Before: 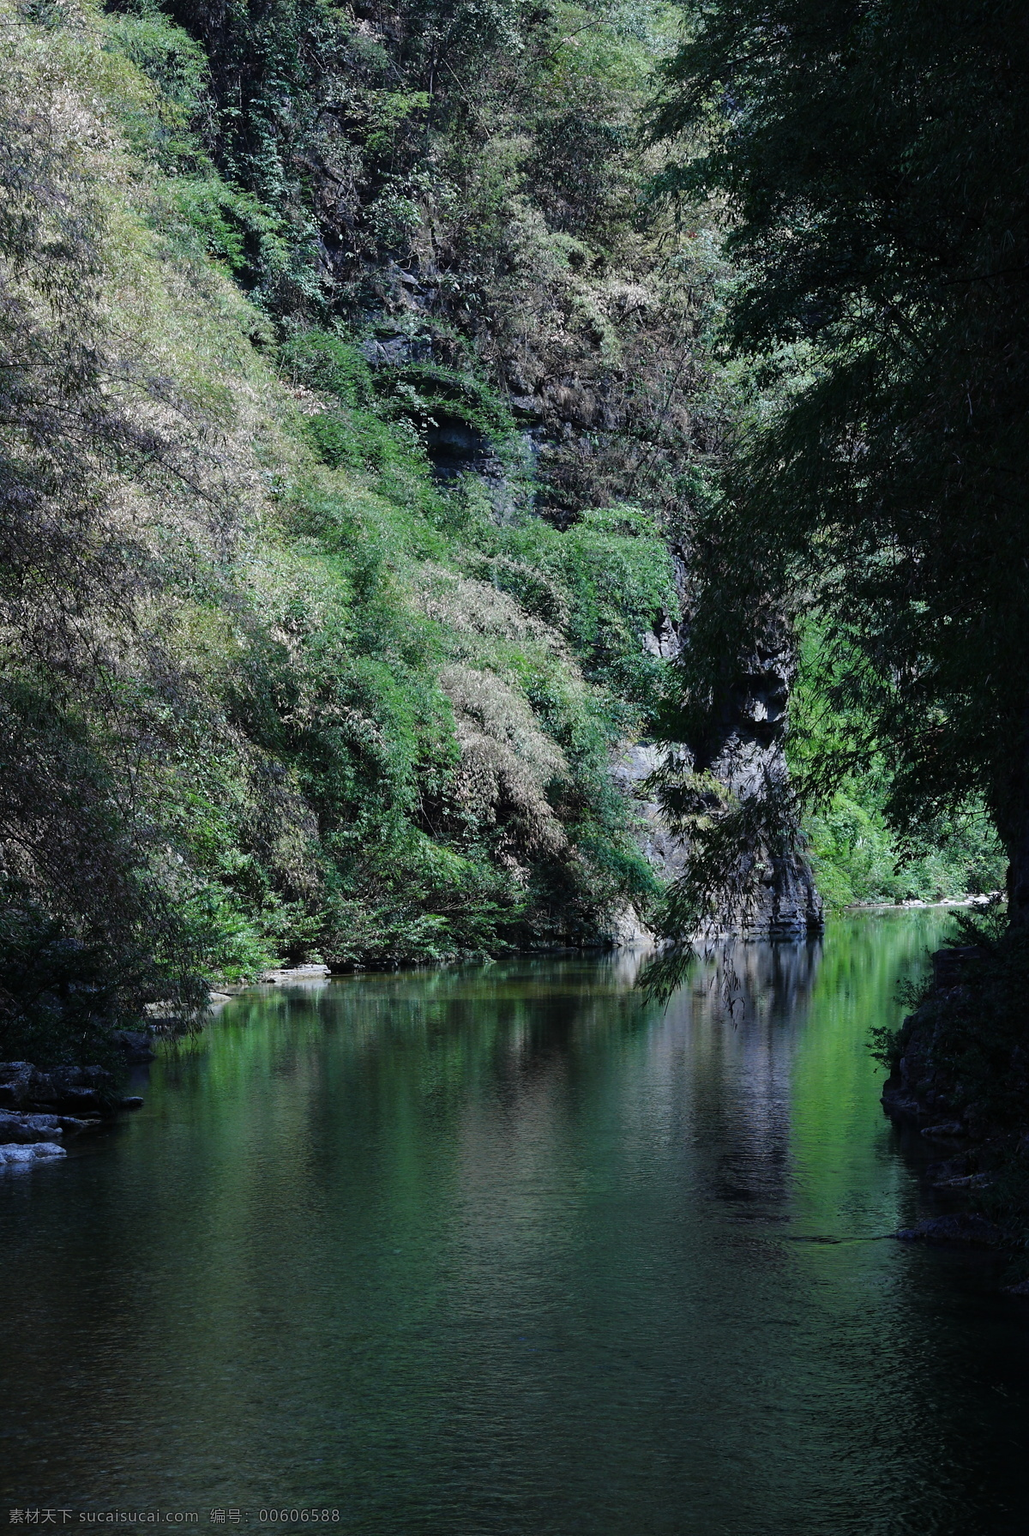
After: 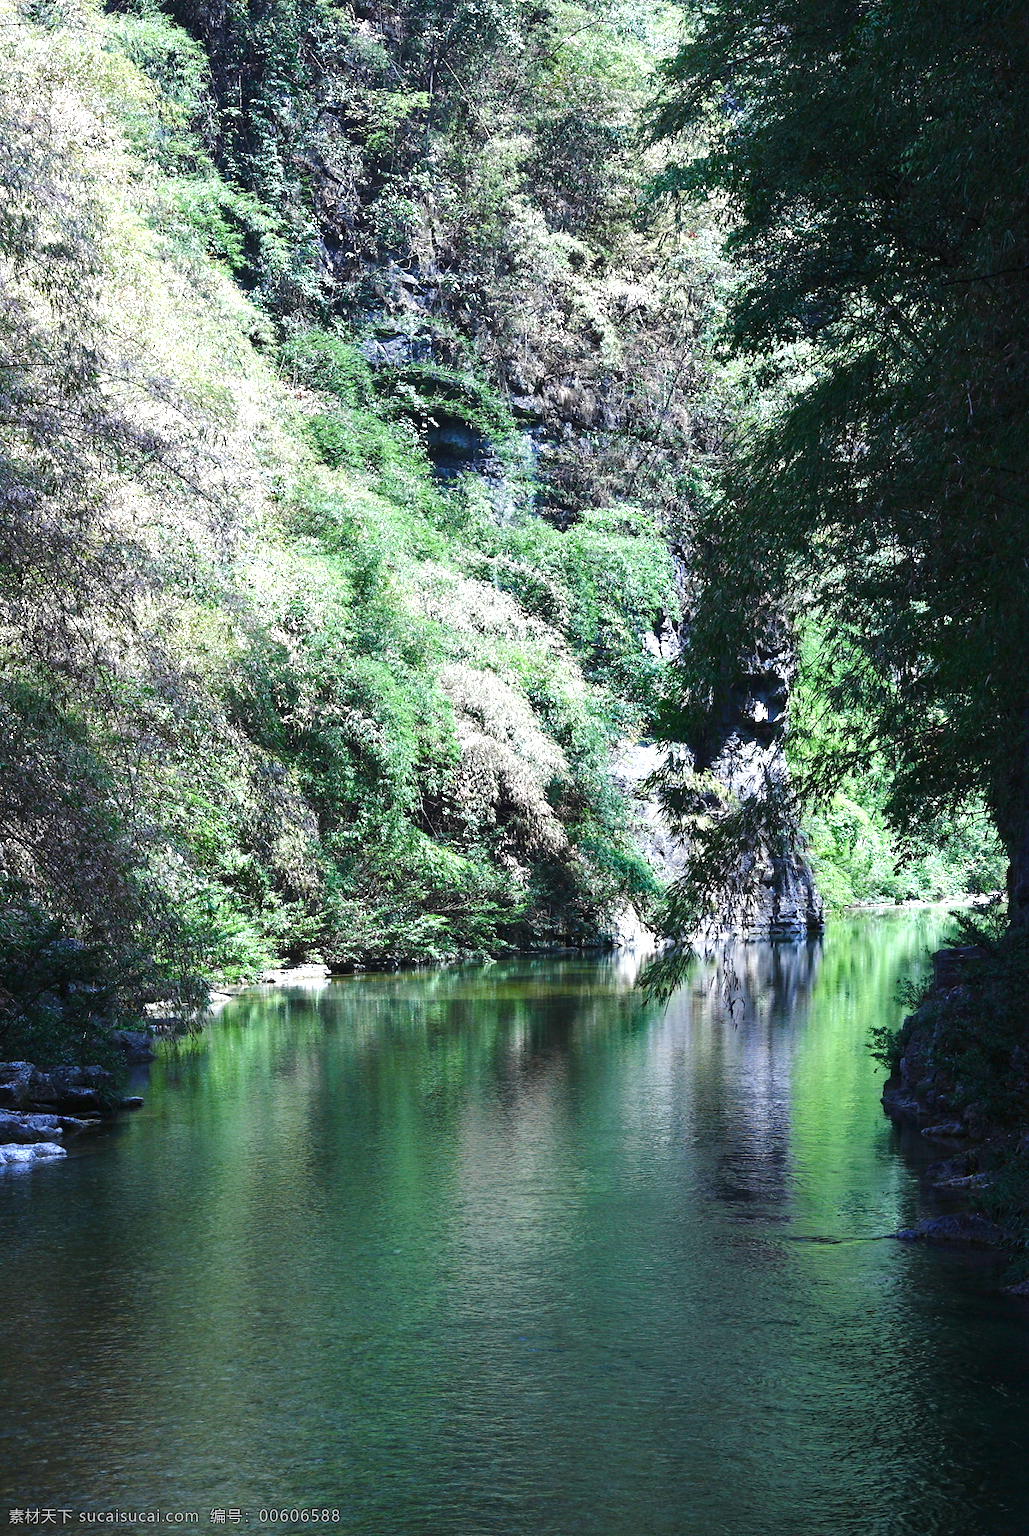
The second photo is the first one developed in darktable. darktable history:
exposure: black level correction 0, exposure 1.45 EV, compensate exposure bias true, compensate highlight preservation false
color balance rgb: perceptual saturation grading › global saturation 20%, perceptual saturation grading › highlights -50%, perceptual saturation grading › shadows 30%
